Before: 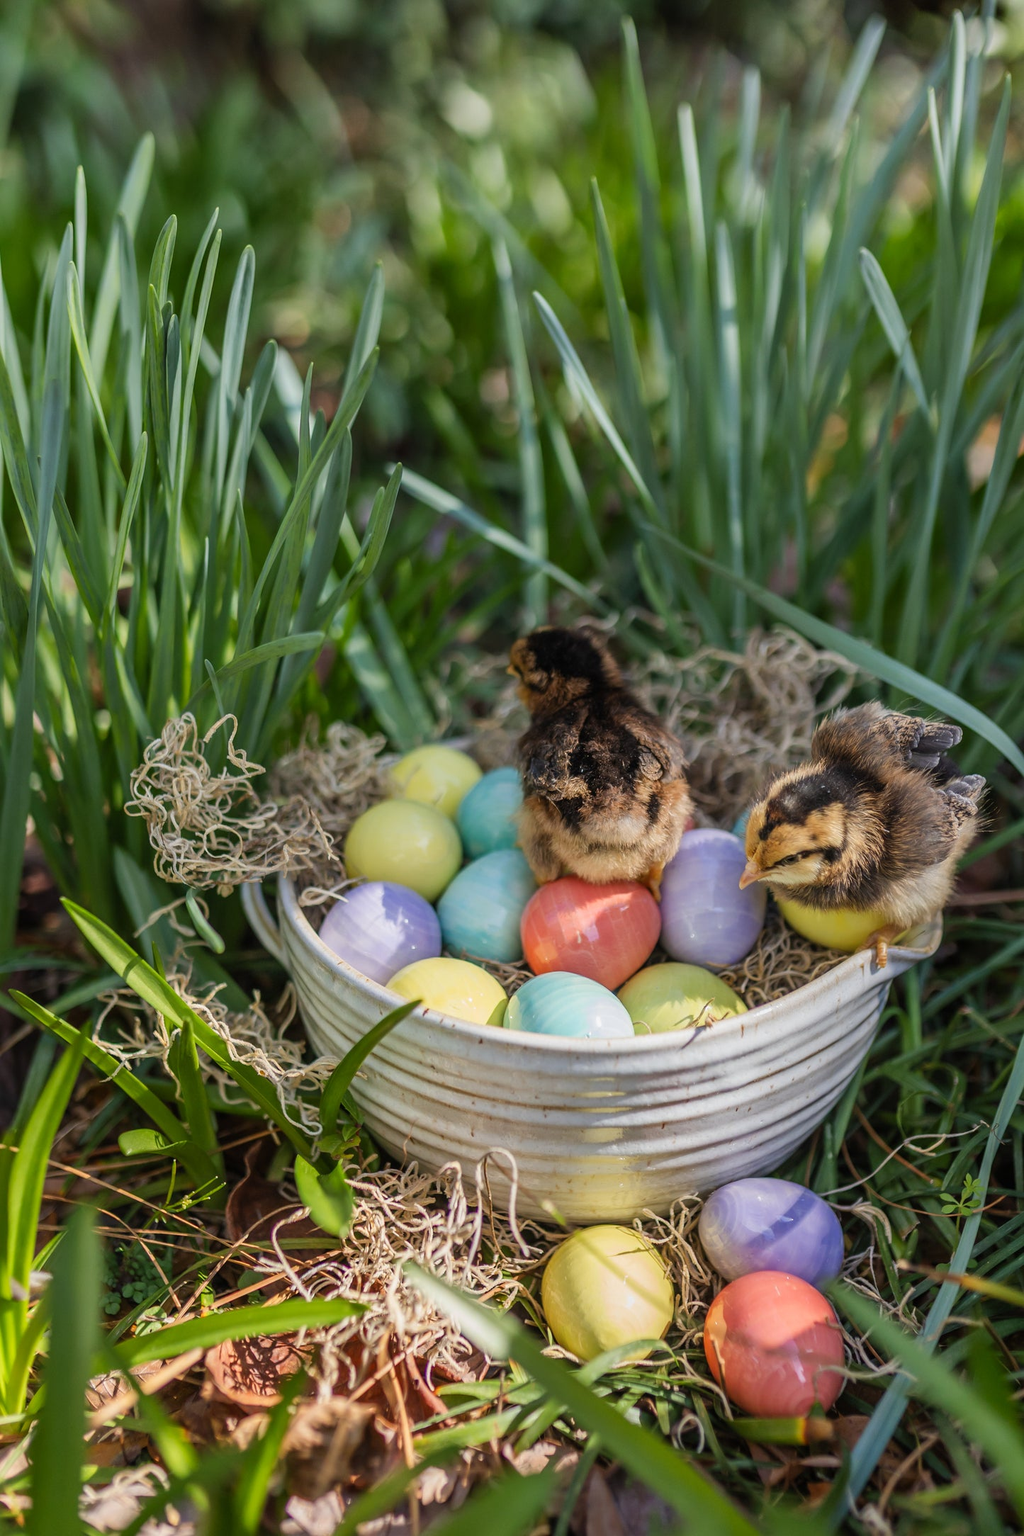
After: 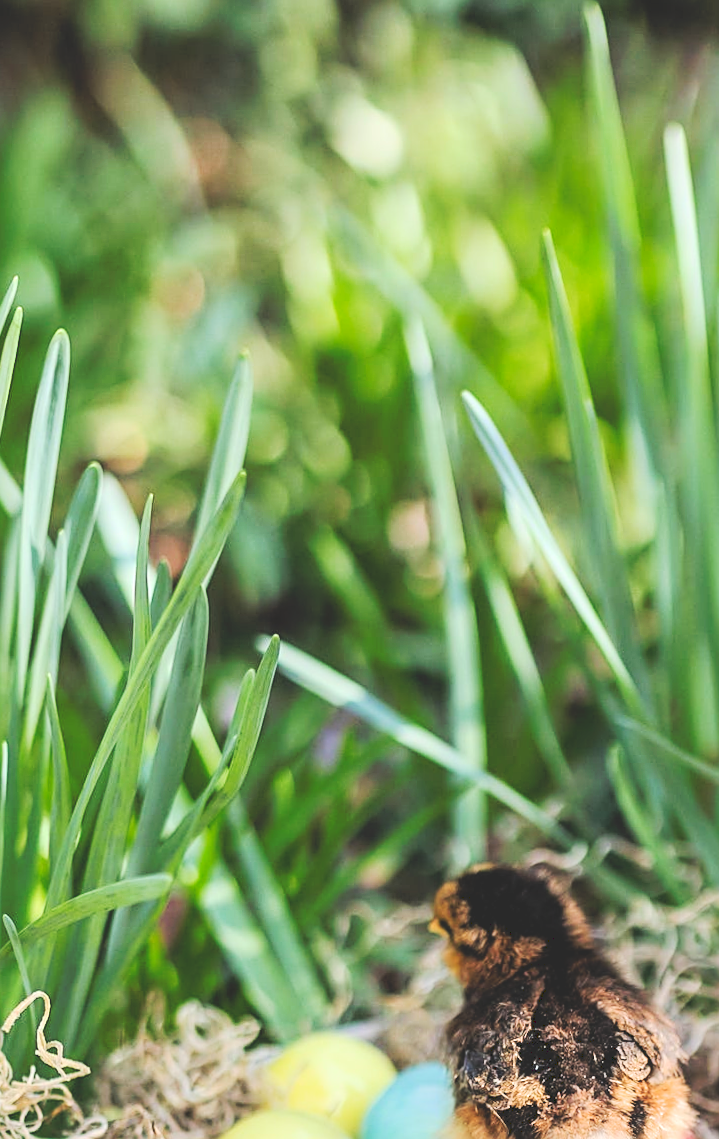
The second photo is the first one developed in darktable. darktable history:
crop: left 19.556%, right 30.401%, bottom 46.458%
rotate and perspective: rotation -0.45°, automatic cropping original format, crop left 0.008, crop right 0.992, crop top 0.012, crop bottom 0.988
exposure: black level correction 0, exposure 1.45 EV, compensate exposure bias true, compensate highlight preservation false
sharpen: on, module defaults
levels: levels [0, 0.476, 0.951]
filmic rgb: black relative exposure -7.65 EV, white relative exposure 4.56 EV, hardness 3.61, color science v6 (2022)
tone curve: curves: ch0 [(0, 0) (0.003, 0.156) (0.011, 0.156) (0.025, 0.157) (0.044, 0.164) (0.069, 0.172) (0.1, 0.181) (0.136, 0.191) (0.177, 0.214) (0.224, 0.245) (0.277, 0.285) (0.335, 0.333) (0.399, 0.387) (0.468, 0.471) (0.543, 0.556) (0.623, 0.648) (0.709, 0.734) (0.801, 0.809) (0.898, 0.891) (1, 1)], preserve colors none
